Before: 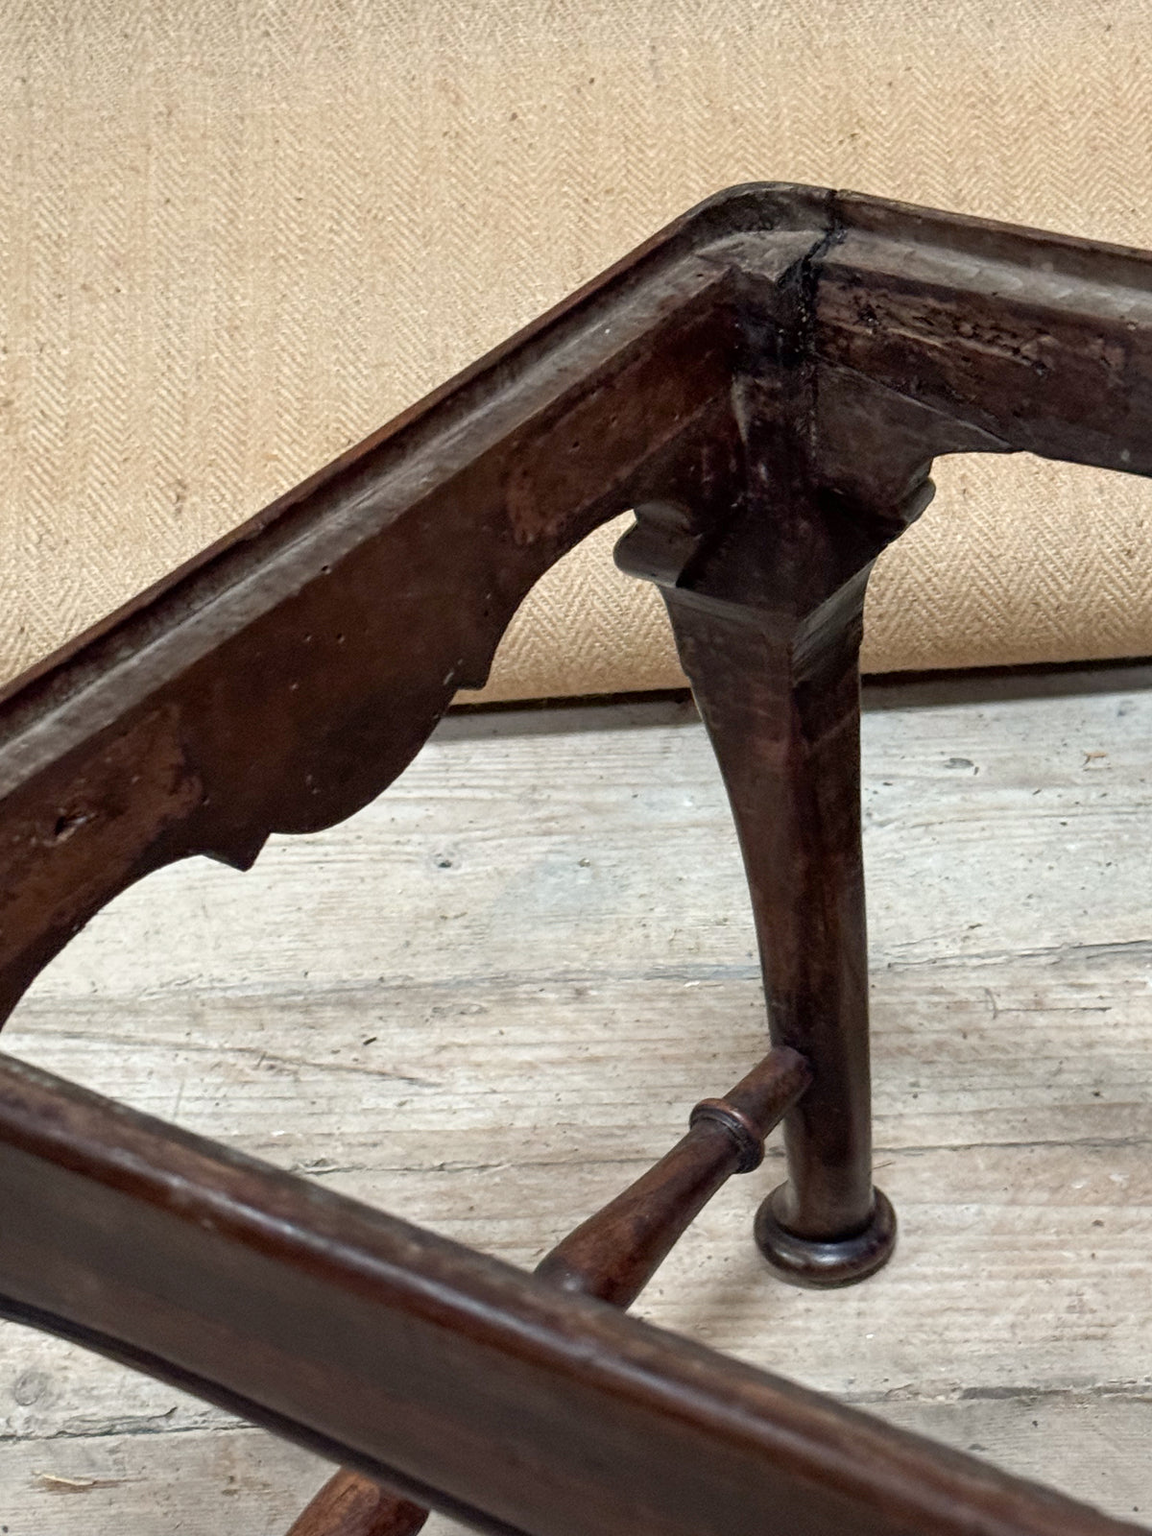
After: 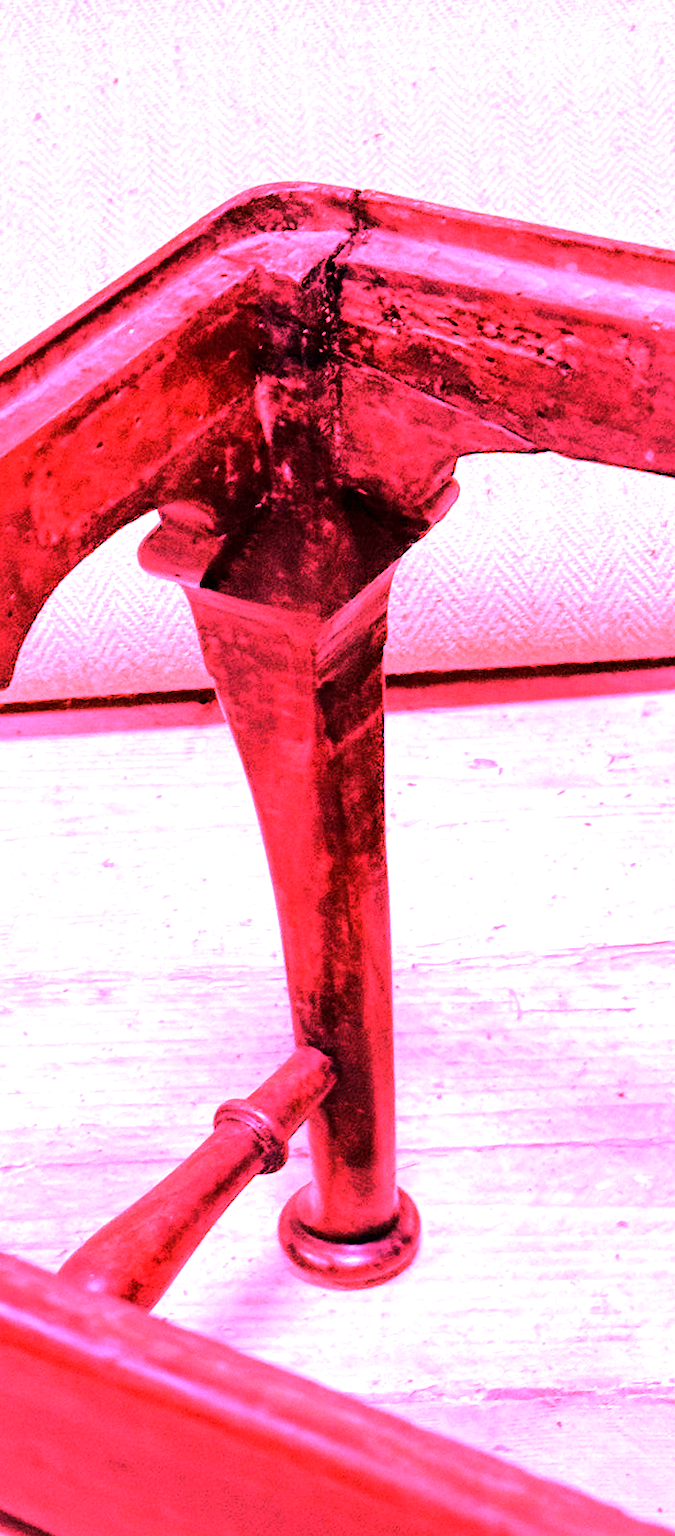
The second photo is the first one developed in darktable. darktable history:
crop: left 41.402%
tone equalizer: -8 EV -0.75 EV, -7 EV -0.7 EV, -6 EV -0.6 EV, -5 EV -0.4 EV, -3 EV 0.4 EV, -2 EV 0.6 EV, -1 EV 0.7 EV, +0 EV 0.75 EV, edges refinement/feathering 500, mask exposure compensation -1.57 EV, preserve details no
white balance: red 4.26, blue 1.802
